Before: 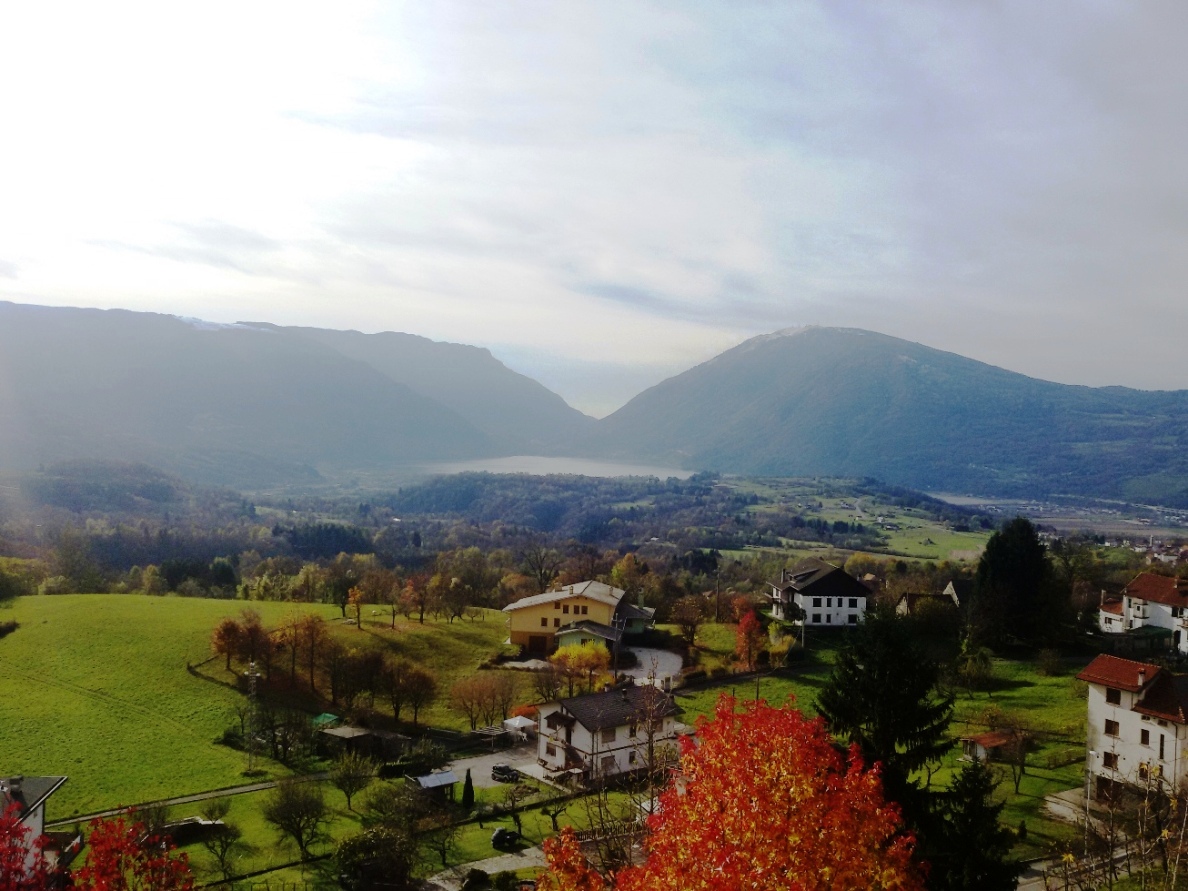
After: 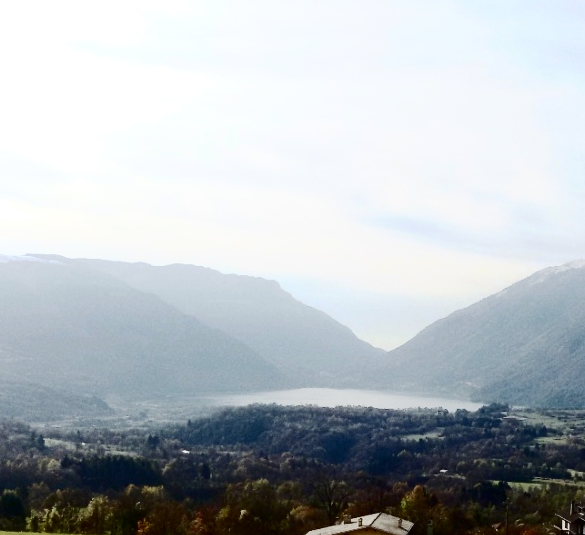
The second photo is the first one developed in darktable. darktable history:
crop: left 17.835%, top 7.675%, right 32.881%, bottom 32.213%
contrast brightness saturation: contrast 0.5, saturation -0.1
